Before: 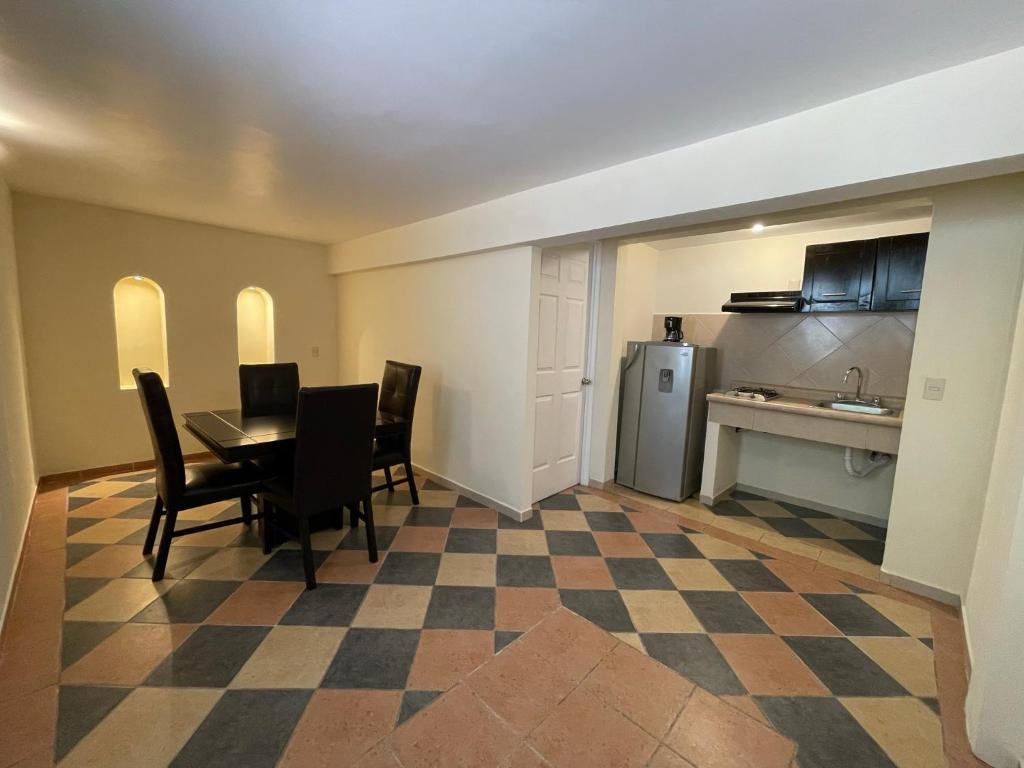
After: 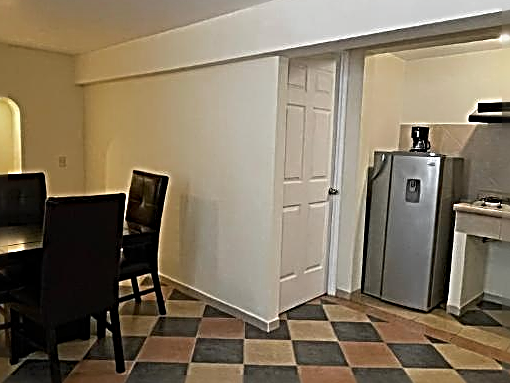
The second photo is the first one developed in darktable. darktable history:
sharpen: radius 3.193, amount 1.746
crop: left 24.73%, top 24.868%, right 25.445%, bottom 25.139%
color zones: curves: ch0 [(0.004, 0.388) (0.125, 0.392) (0.25, 0.404) (0.375, 0.5) (0.5, 0.5) (0.625, 0.5) (0.75, 0.5) (0.875, 0.5)]; ch1 [(0, 0.5) (0.125, 0.5) (0.25, 0.5) (0.375, 0.124) (0.524, 0.124) (0.645, 0.128) (0.789, 0.132) (0.914, 0.096) (0.998, 0.068)]
exposure: exposure -0.011 EV, compensate highlight preservation false
